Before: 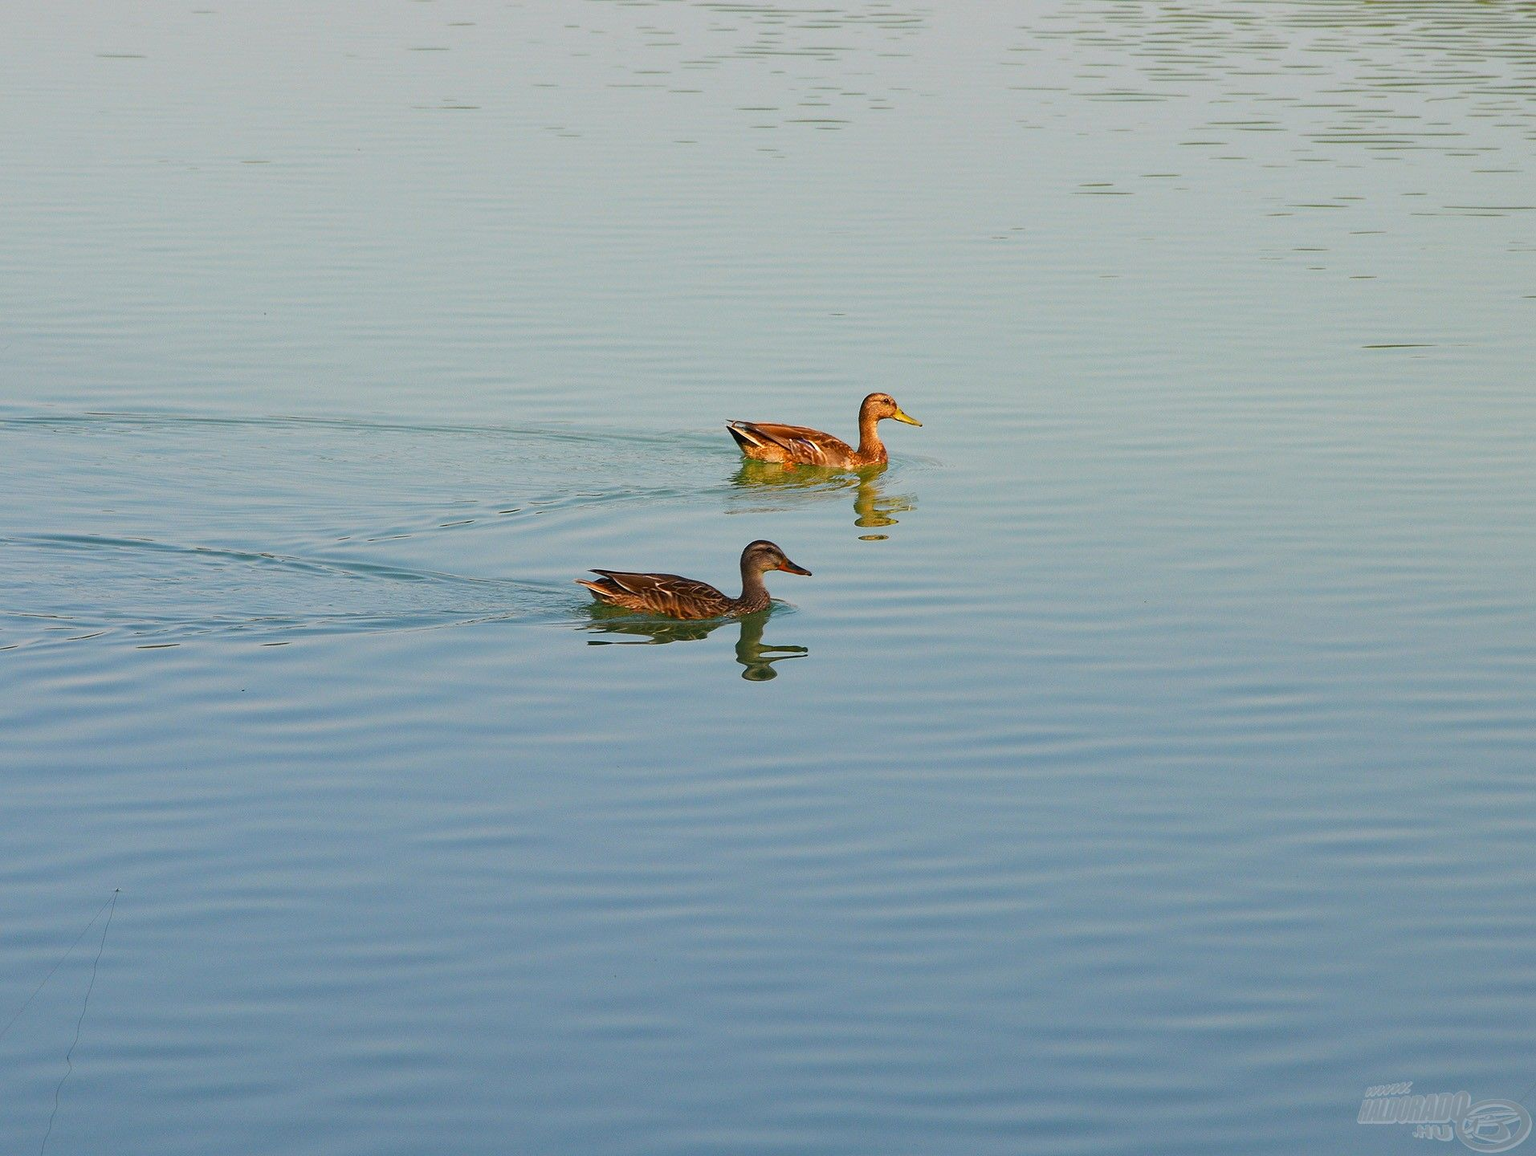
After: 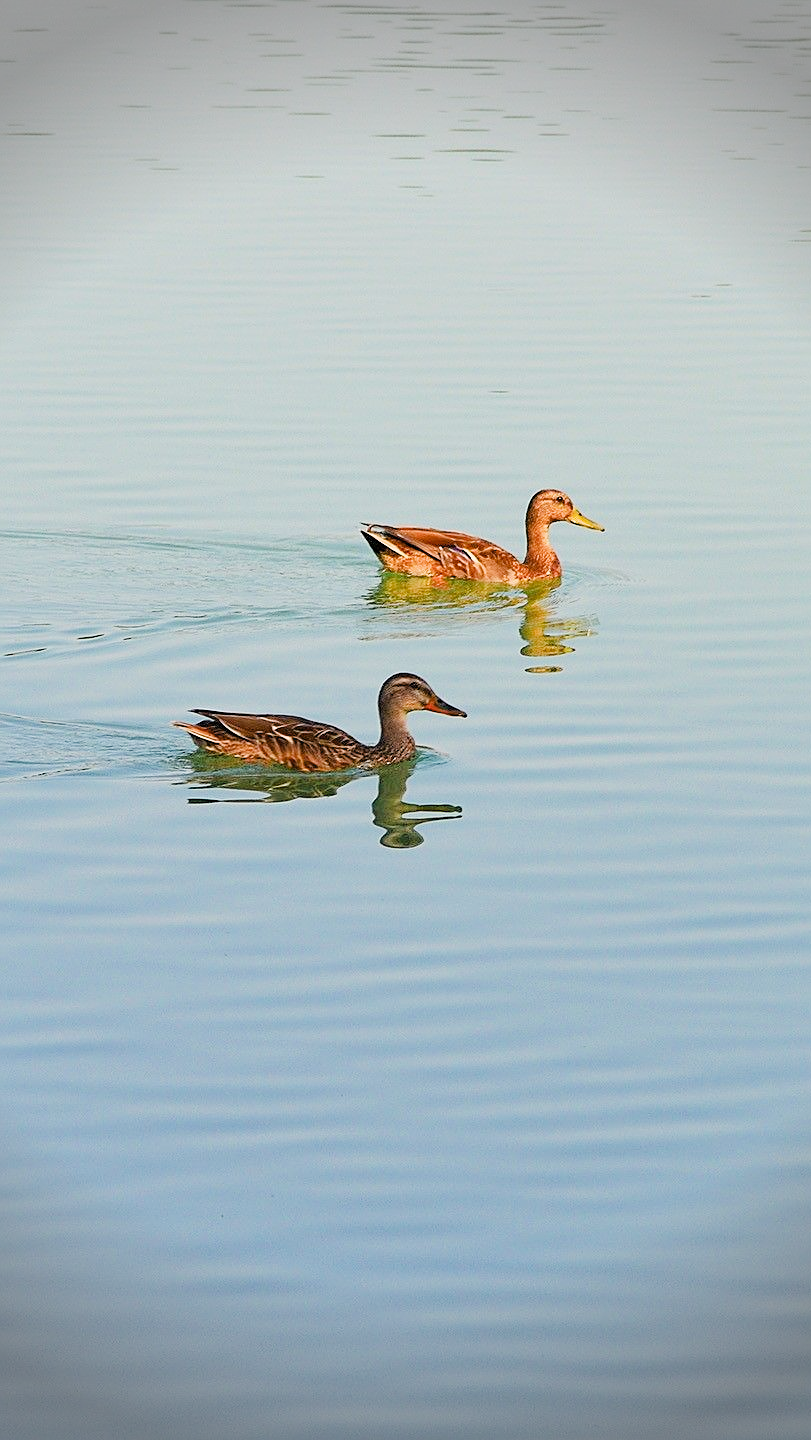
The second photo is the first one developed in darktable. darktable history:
crop: left 28.478%, right 29.099%
exposure: black level correction 0.001, exposure 1.118 EV, compensate exposure bias true, compensate highlight preservation false
sharpen: on, module defaults
filmic rgb: black relative exposure -7.65 EV, white relative exposure 4.56 EV, hardness 3.61
shadows and highlights: radius 125.27, shadows 21.23, highlights -22.37, low approximation 0.01
vignetting: fall-off start 77.07%, fall-off radius 28.26%, width/height ratio 0.974, unbound false
